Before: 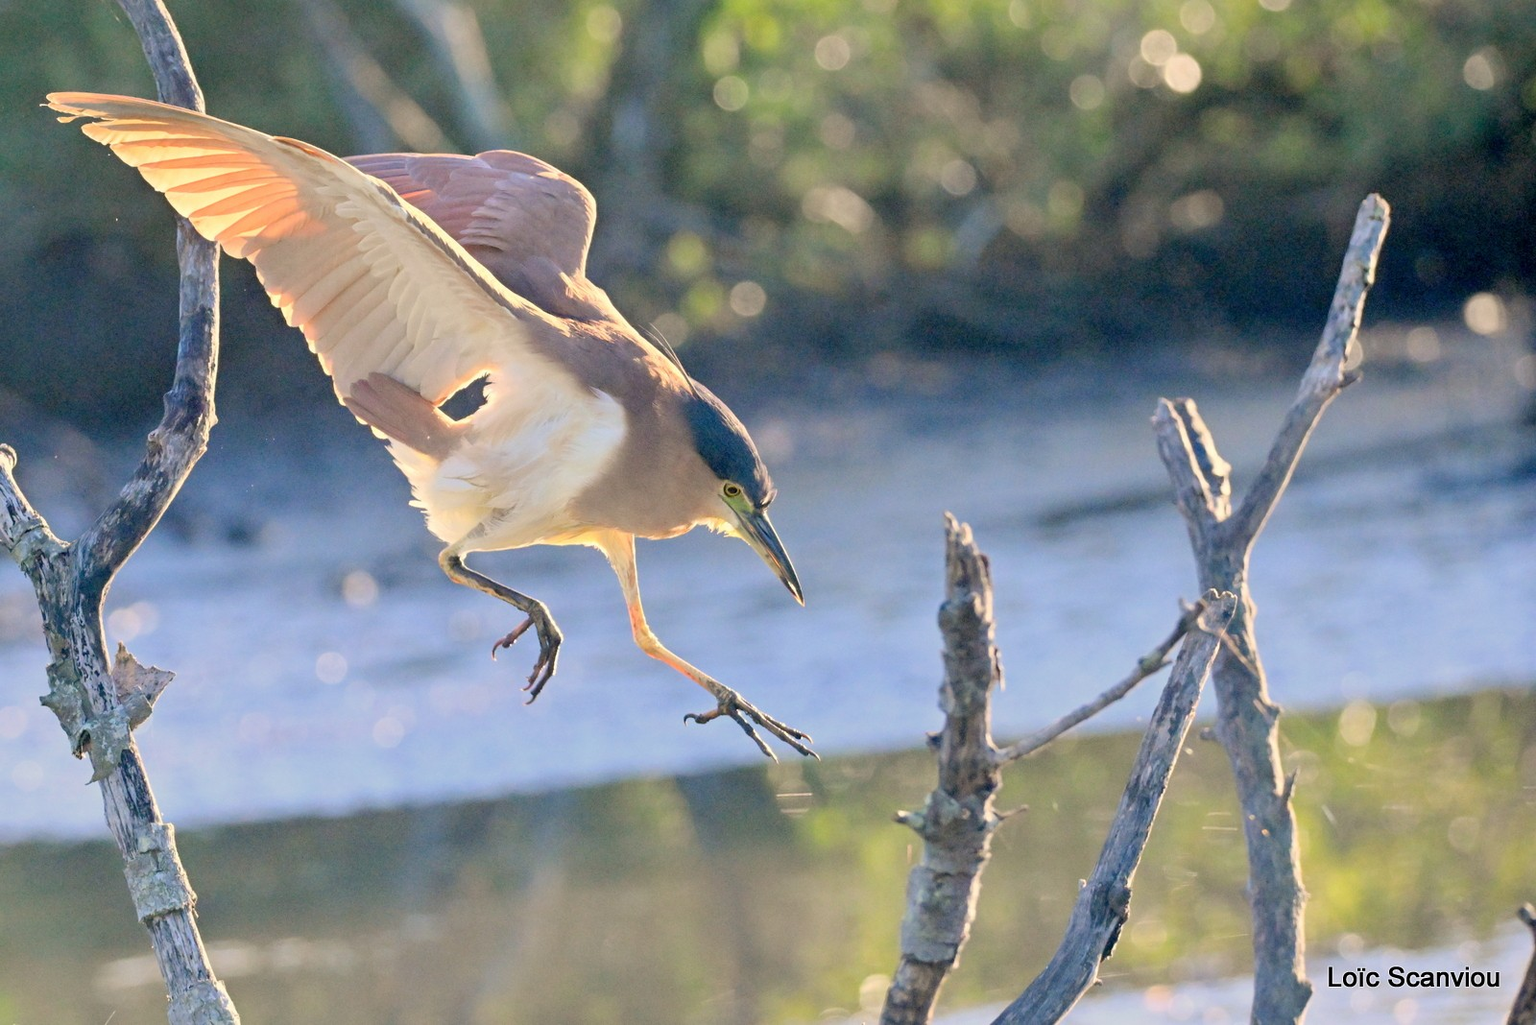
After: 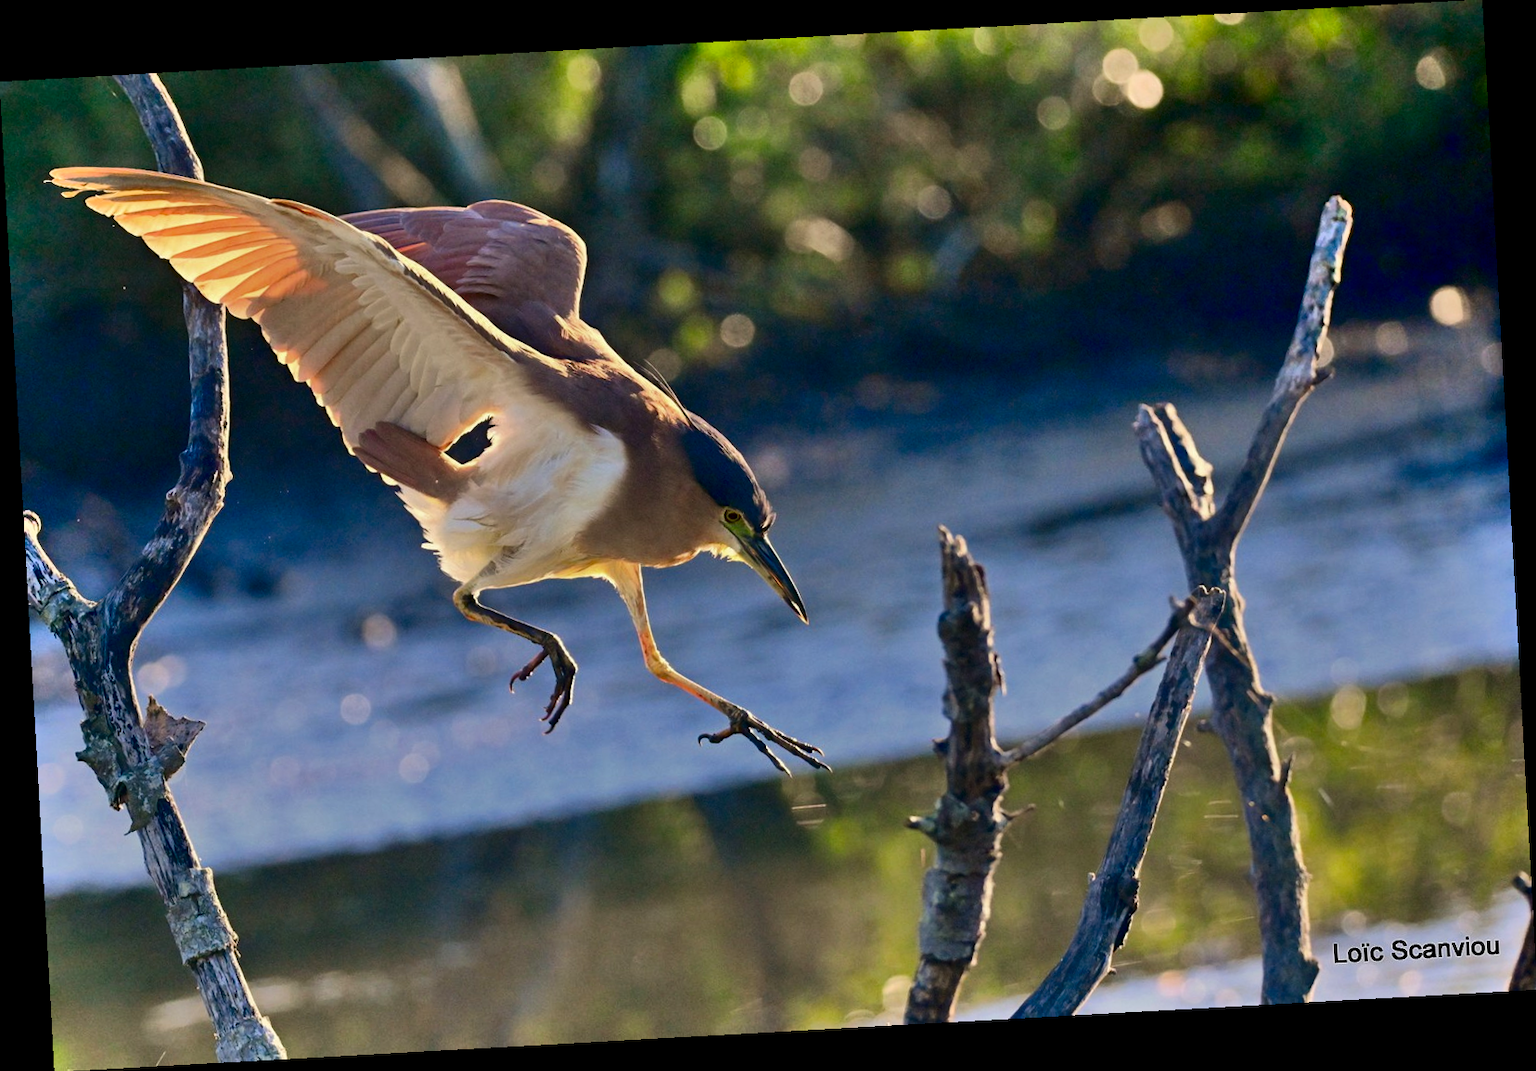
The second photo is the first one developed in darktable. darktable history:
rotate and perspective: rotation -3.18°, automatic cropping off
exposure: compensate exposure bias true, compensate highlight preservation false
contrast brightness saturation: contrast 0.09, brightness -0.59, saturation 0.17
shadows and highlights: soften with gaussian
